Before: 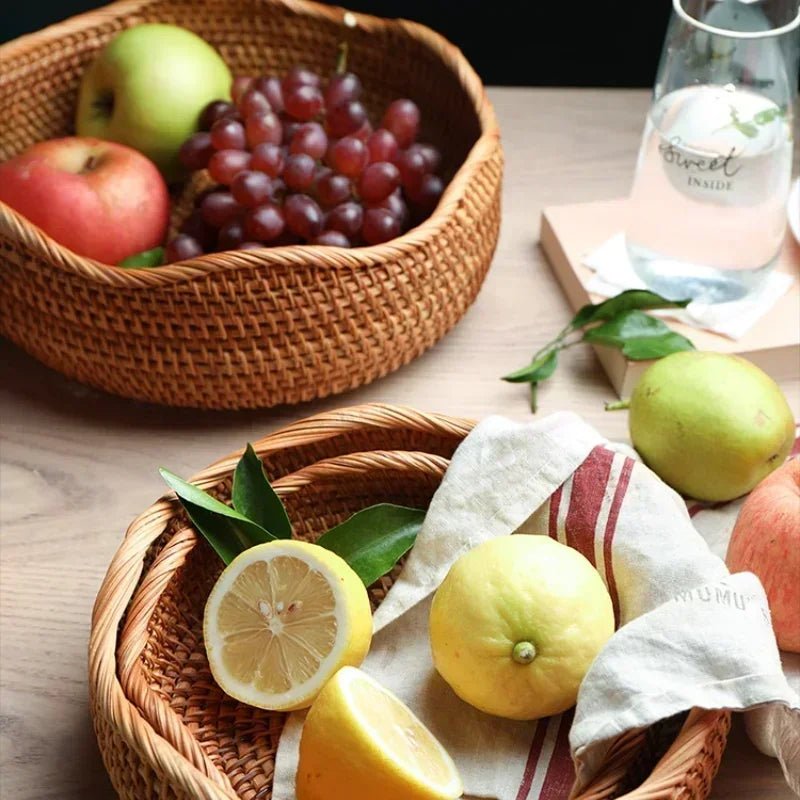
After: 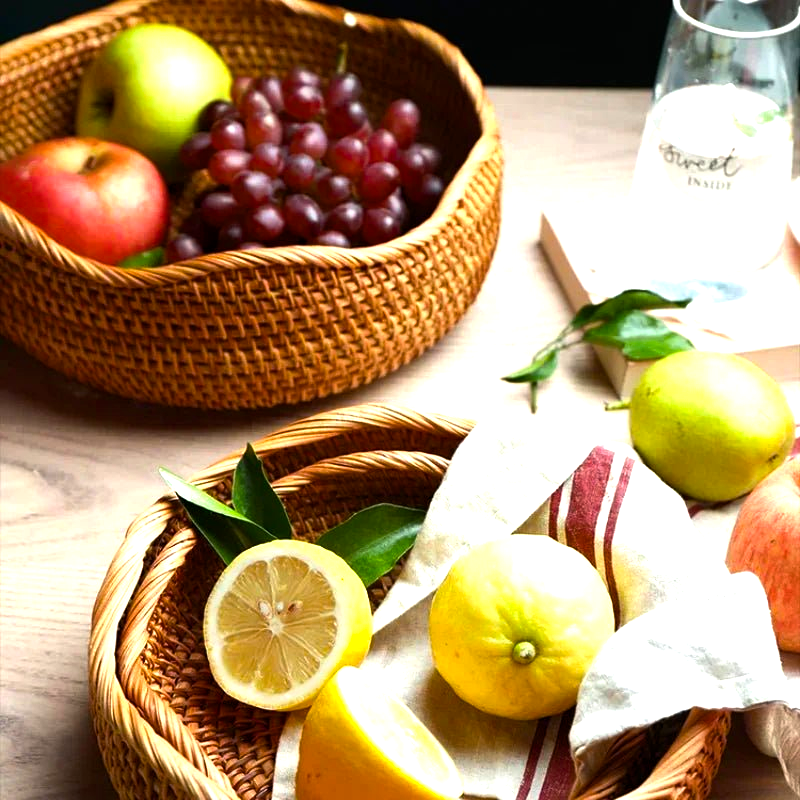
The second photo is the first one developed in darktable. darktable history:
exposure: black level correction 0.001, exposure 0.296 EV, compensate highlight preservation false
color balance rgb: perceptual saturation grading › global saturation 30.46%, perceptual brilliance grading › global brilliance 15.574%, perceptual brilliance grading › shadows -35.493%
